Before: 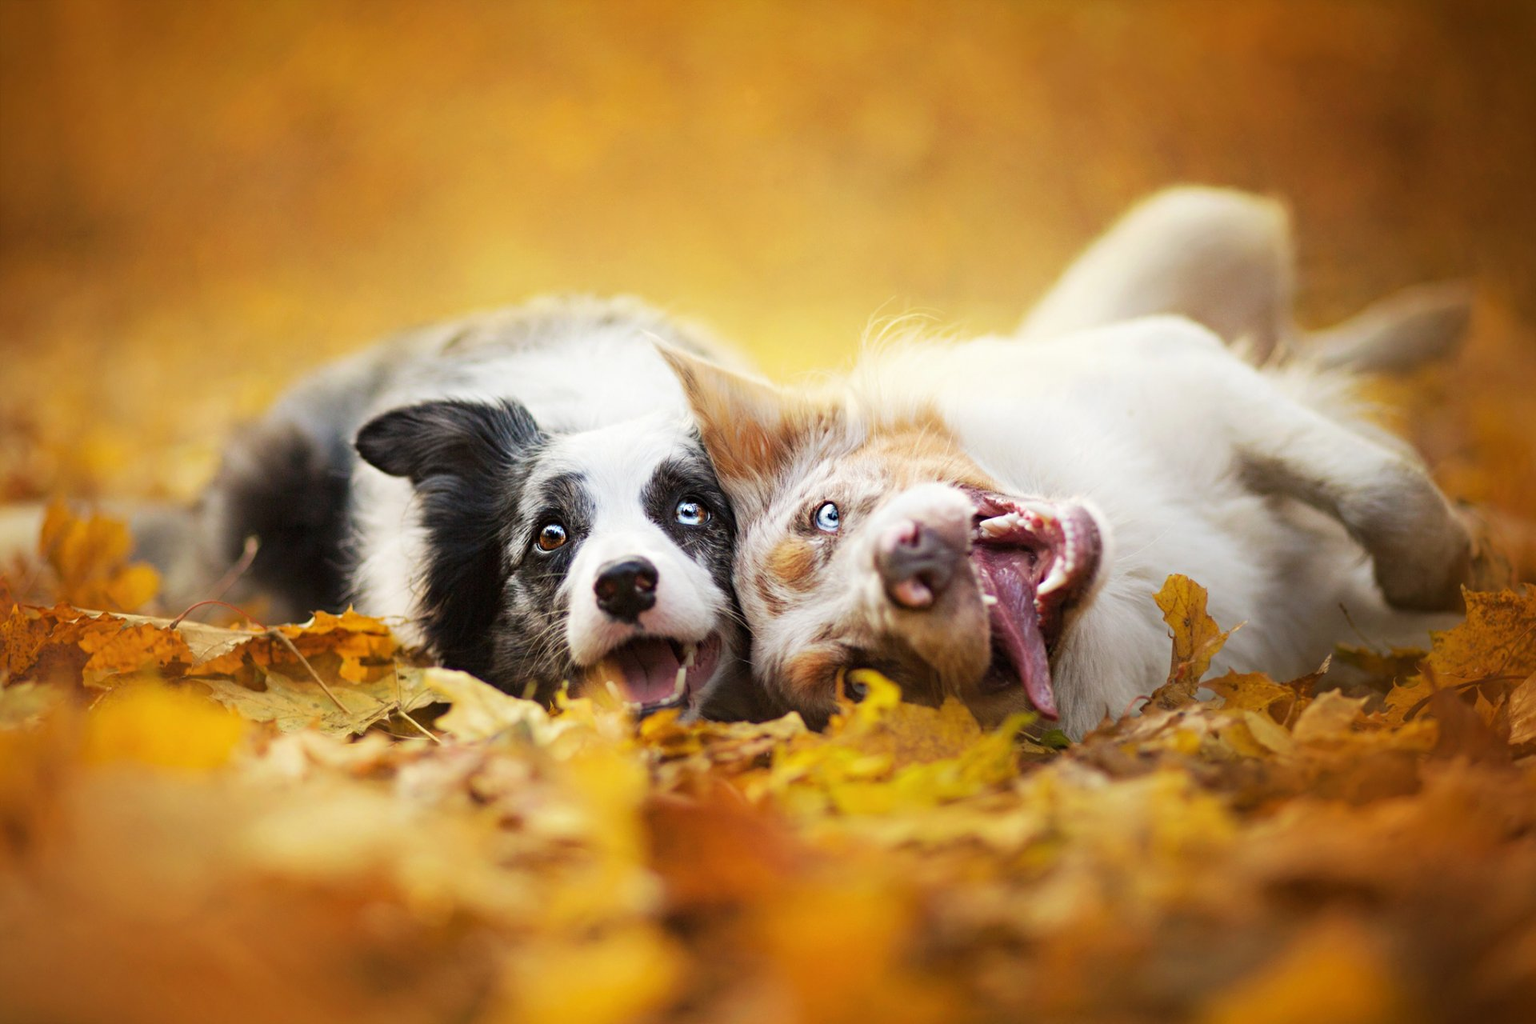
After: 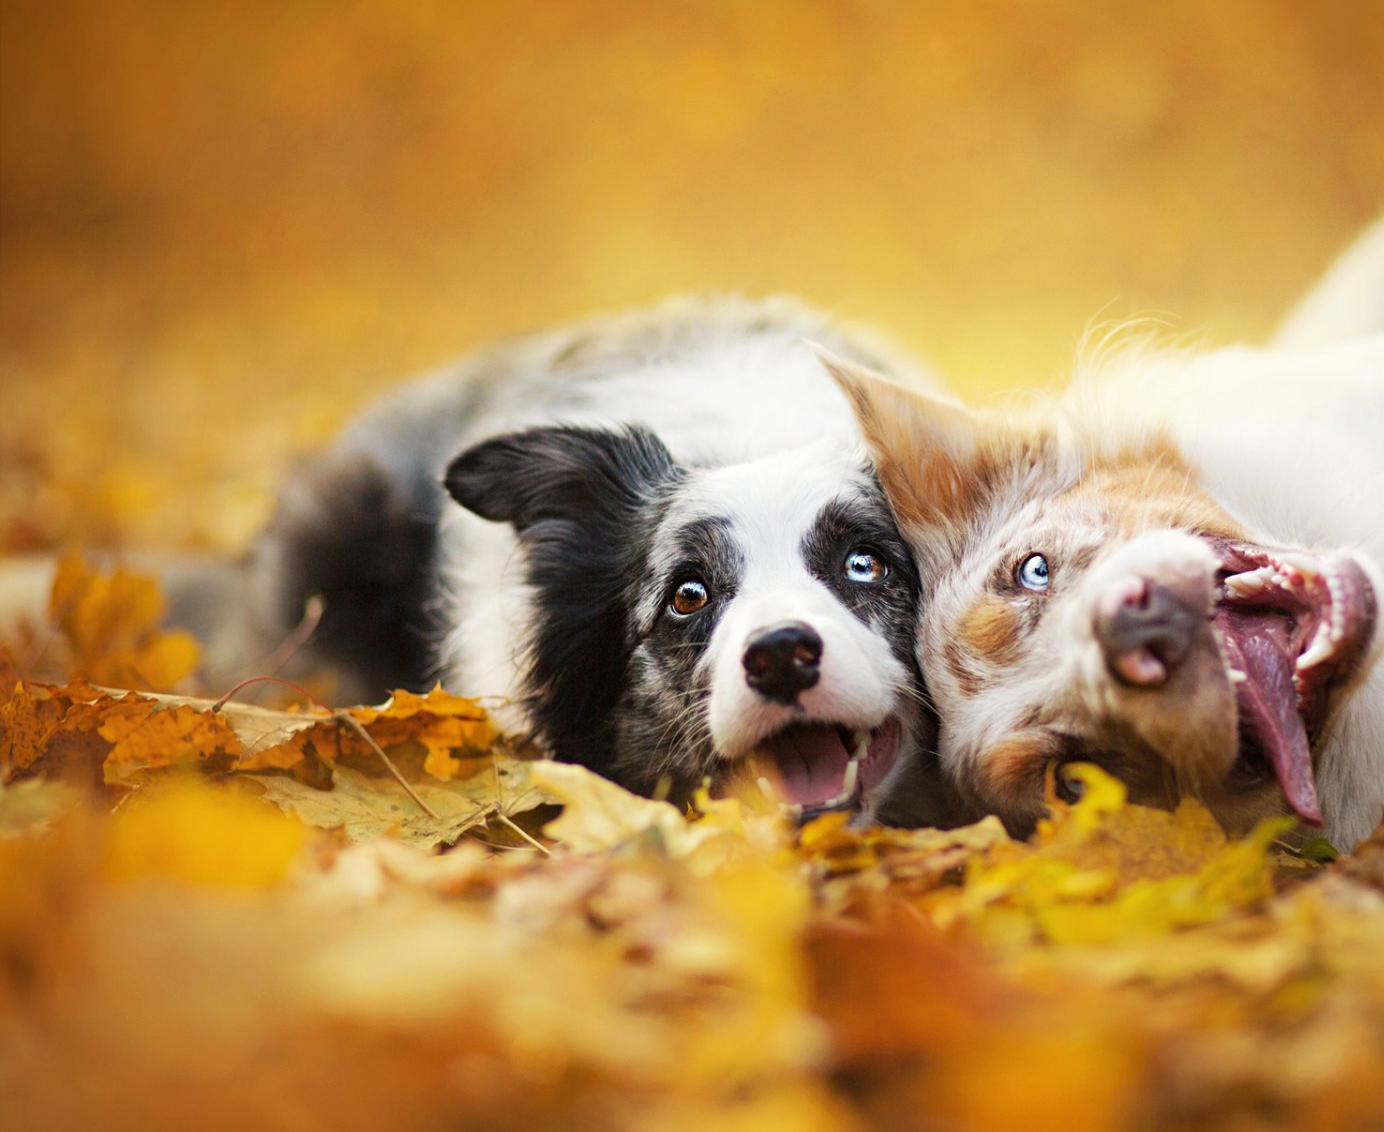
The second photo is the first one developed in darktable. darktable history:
crop: top 5.811%, right 27.892%, bottom 5.7%
